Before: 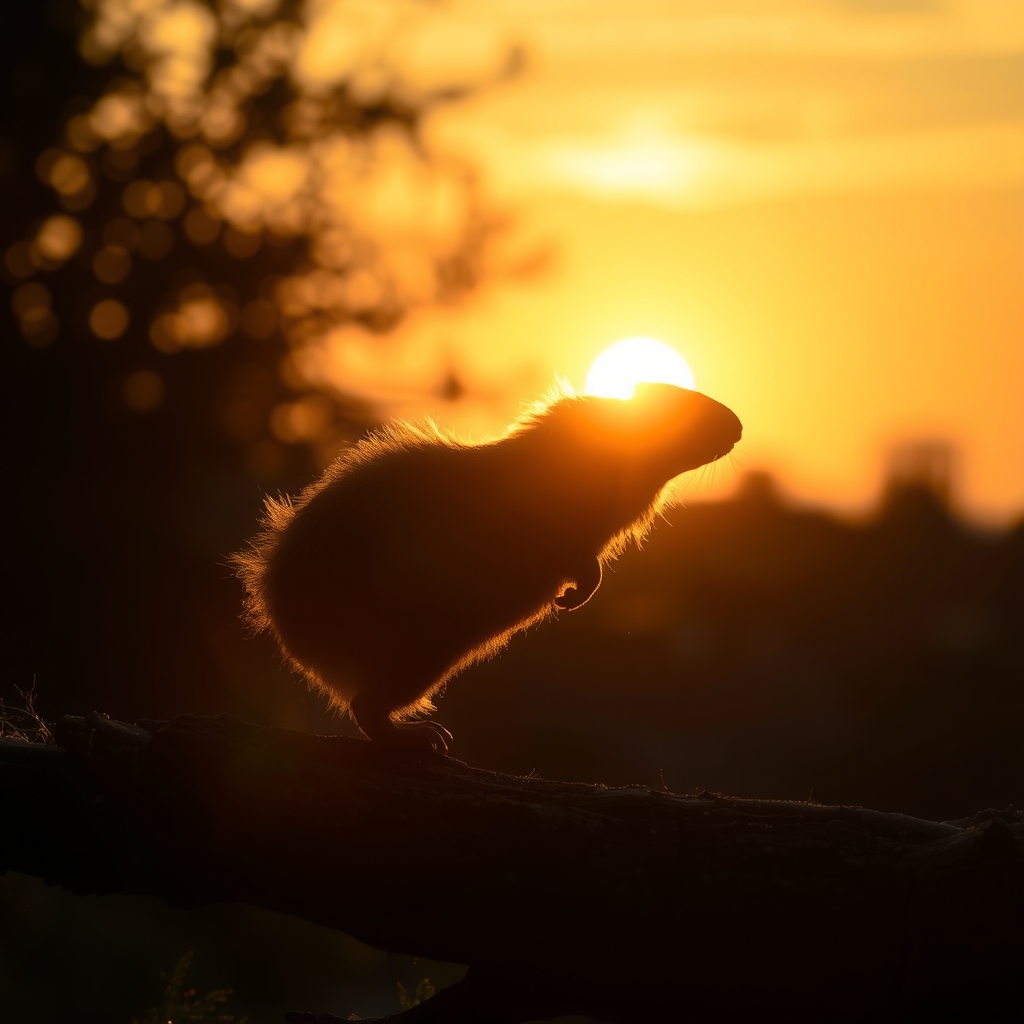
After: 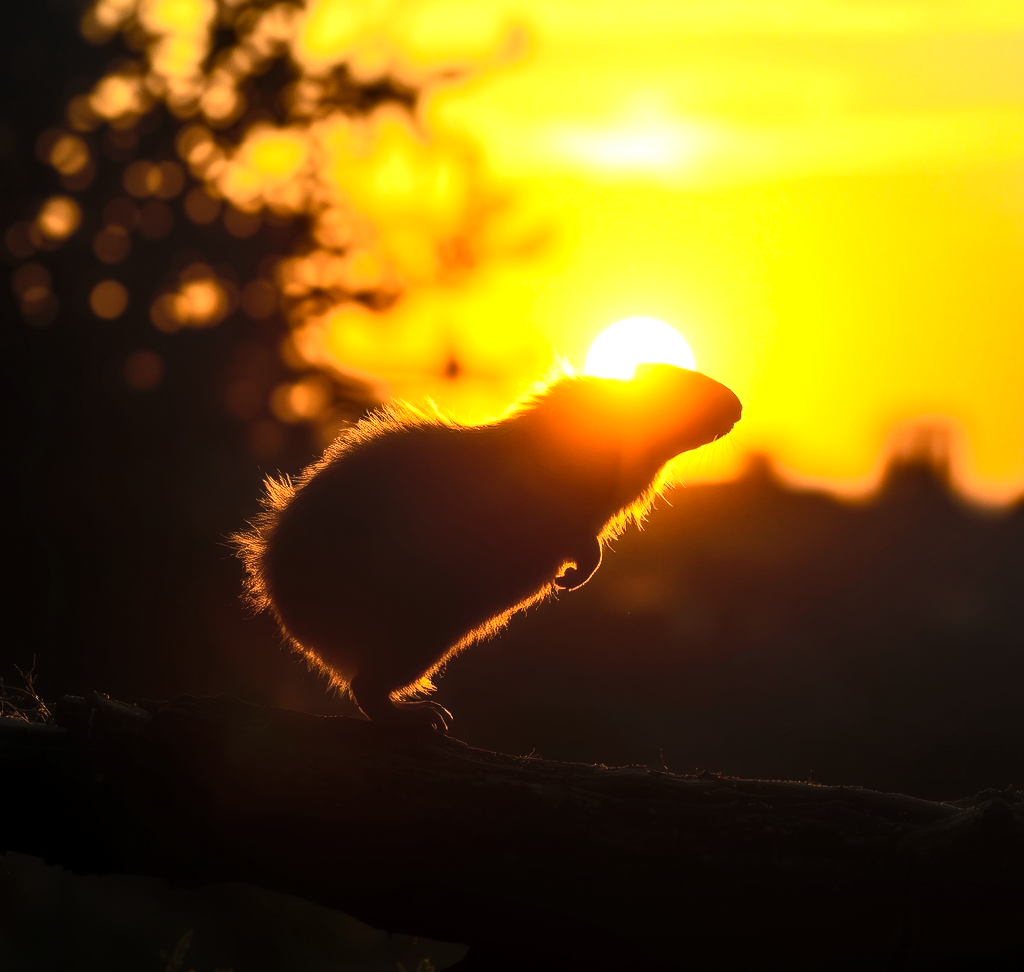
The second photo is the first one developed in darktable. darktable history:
local contrast: on, module defaults
contrast brightness saturation: contrast 0.202, brightness 0.169, saturation 0.22
tone equalizer: -8 EV -1.06 EV, -7 EV -1.02 EV, -6 EV -0.851 EV, -5 EV -0.561 EV, -3 EV 0.582 EV, -2 EV 0.839 EV, -1 EV 1 EV, +0 EV 1.08 EV, edges refinement/feathering 500, mask exposure compensation -1.57 EV, preserve details no
crop and rotate: top 1.963%, bottom 3.074%
